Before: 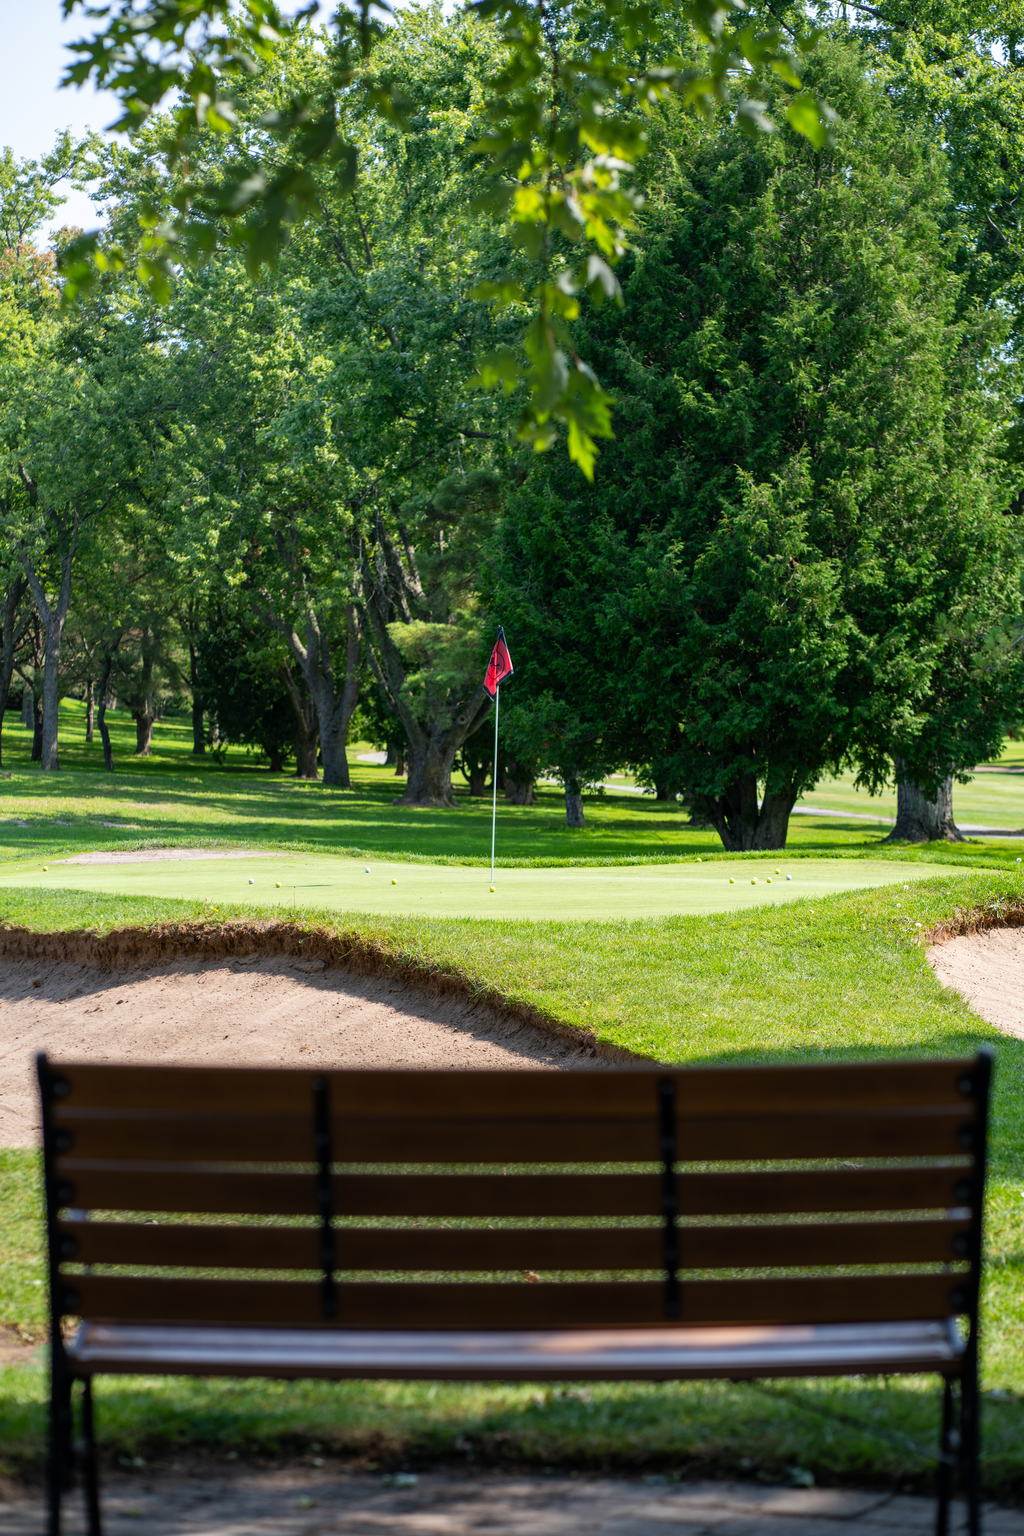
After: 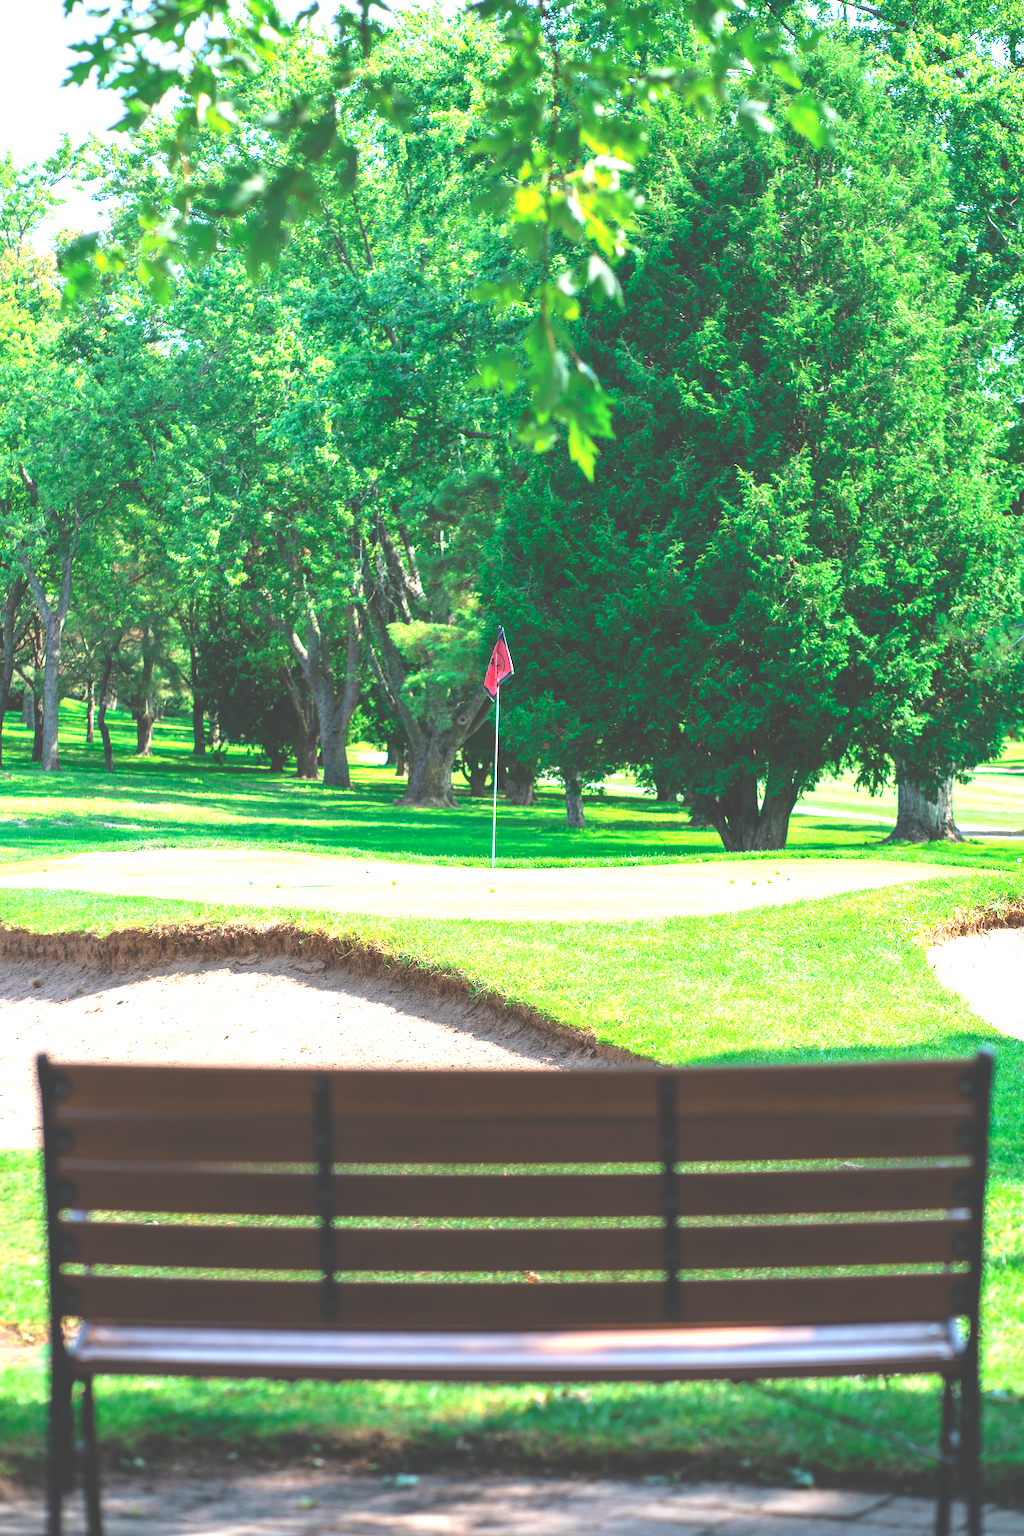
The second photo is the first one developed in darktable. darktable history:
tone curve: curves: ch0 [(0, 0) (0.183, 0.152) (0.571, 0.594) (1, 1)]; ch1 [(0, 0) (0.394, 0.307) (0.5, 0.5) (0.586, 0.597) (0.625, 0.647) (1, 1)]; ch2 [(0, 0) (0.5, 0.5) (0.604, 0.616) (1, 1)], color space Lab, independent channels, preserve colors none
exposure: black level correction -0.023, exposure 1.397 EV, compensate highlight preservation false
